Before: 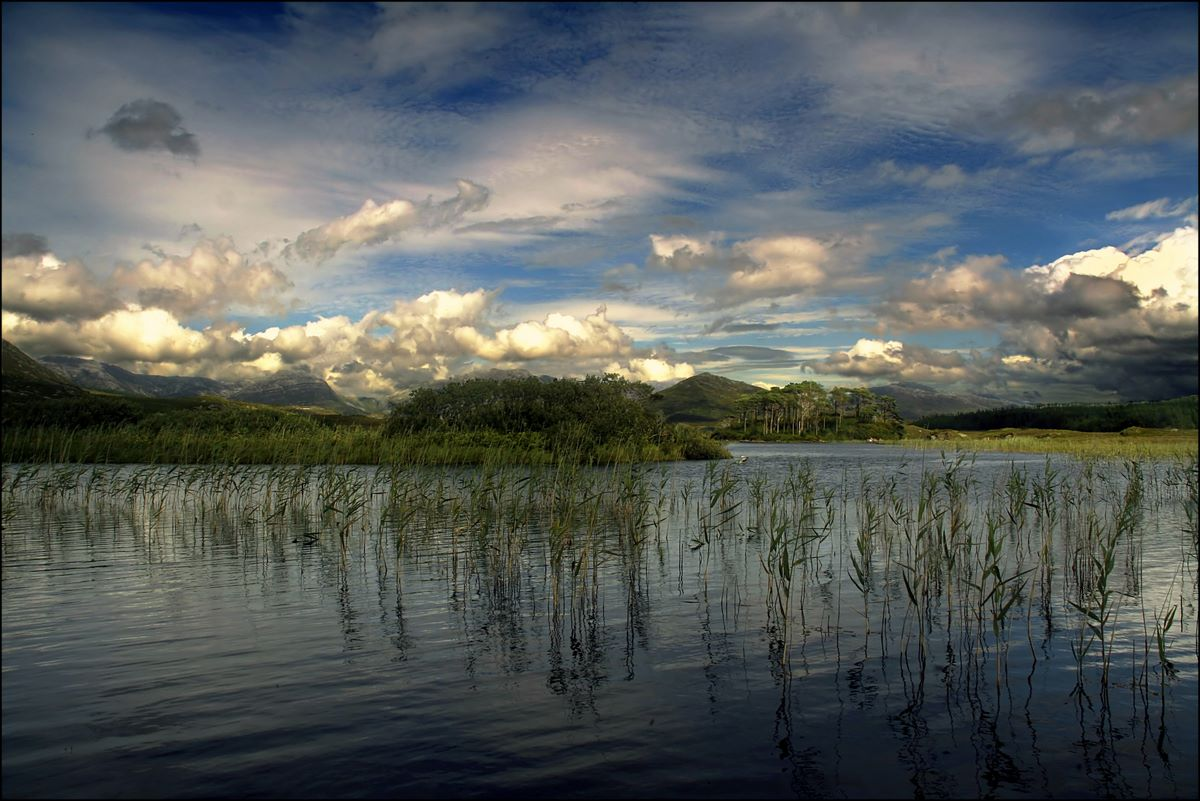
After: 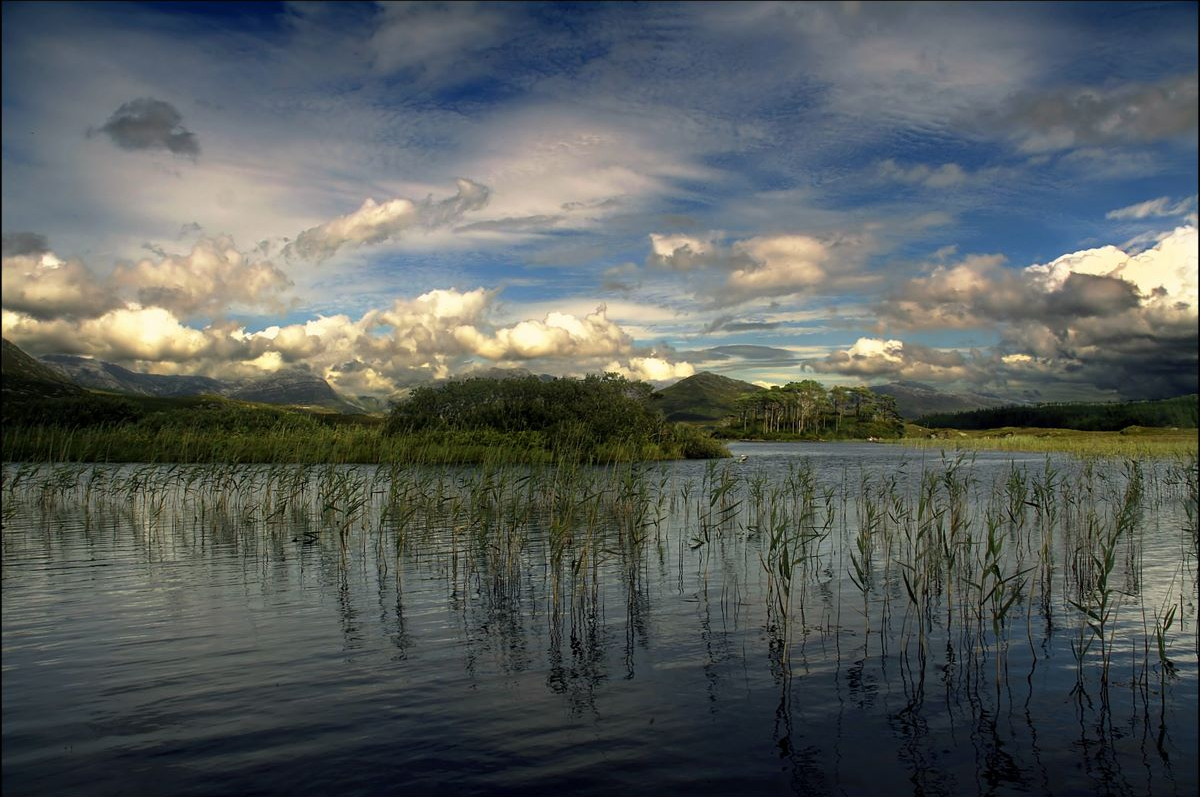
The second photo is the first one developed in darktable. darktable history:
crop: top 0.244%, bottom 0.134%
